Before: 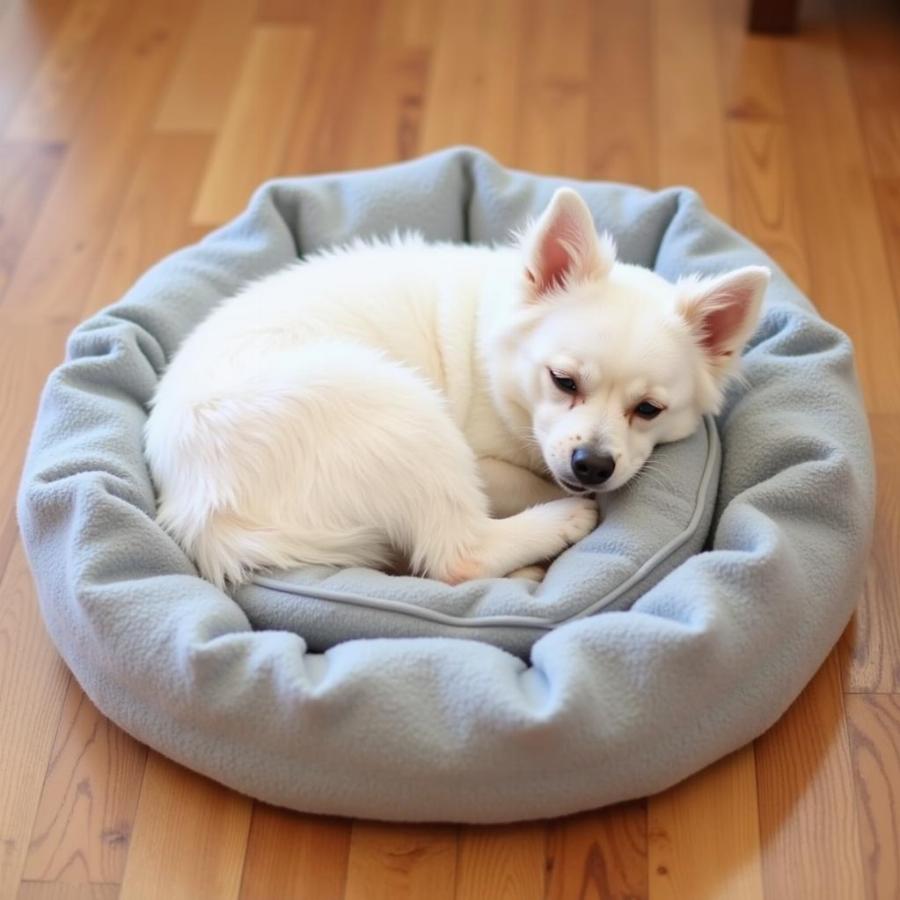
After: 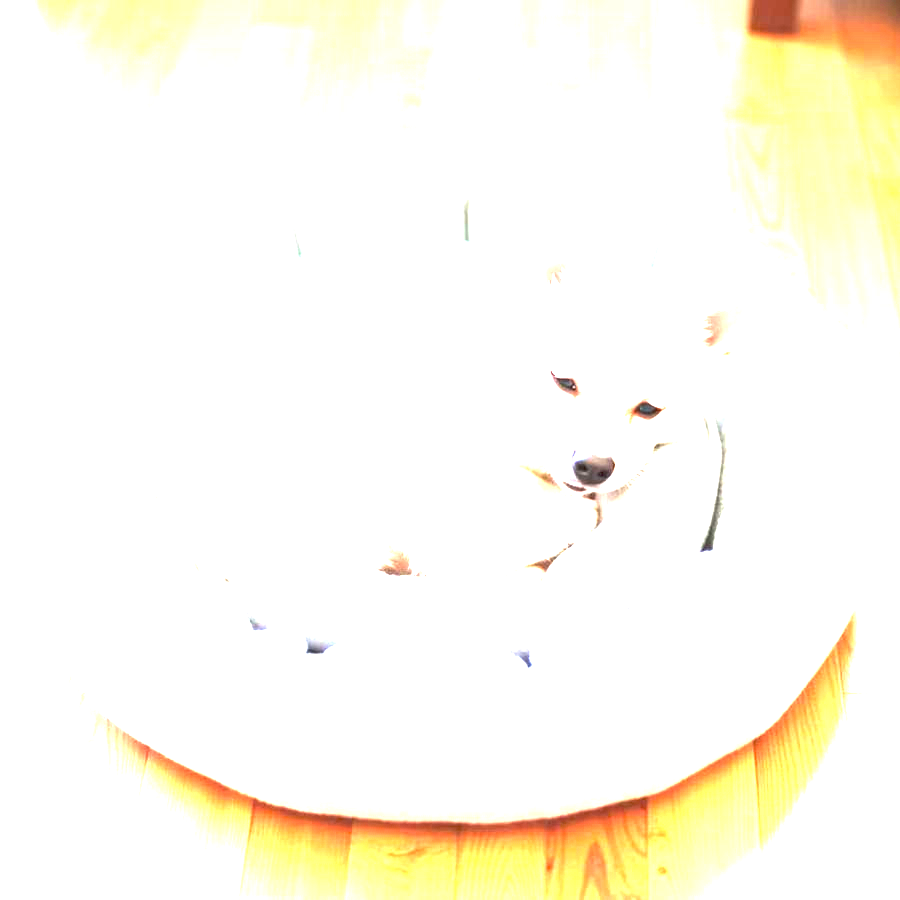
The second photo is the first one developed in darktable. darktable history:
exposure: black level correction 0, exposure 4.027 EV, compensate highlight preservation false
tone equalizer: edges refinement/feathering 500, mask exposure compensation -1.57 EV, preserve details guided filter
base curve: curves: ch0 [(0, 0) (0.303, 0.277) (1, 1)], preserve colors none
